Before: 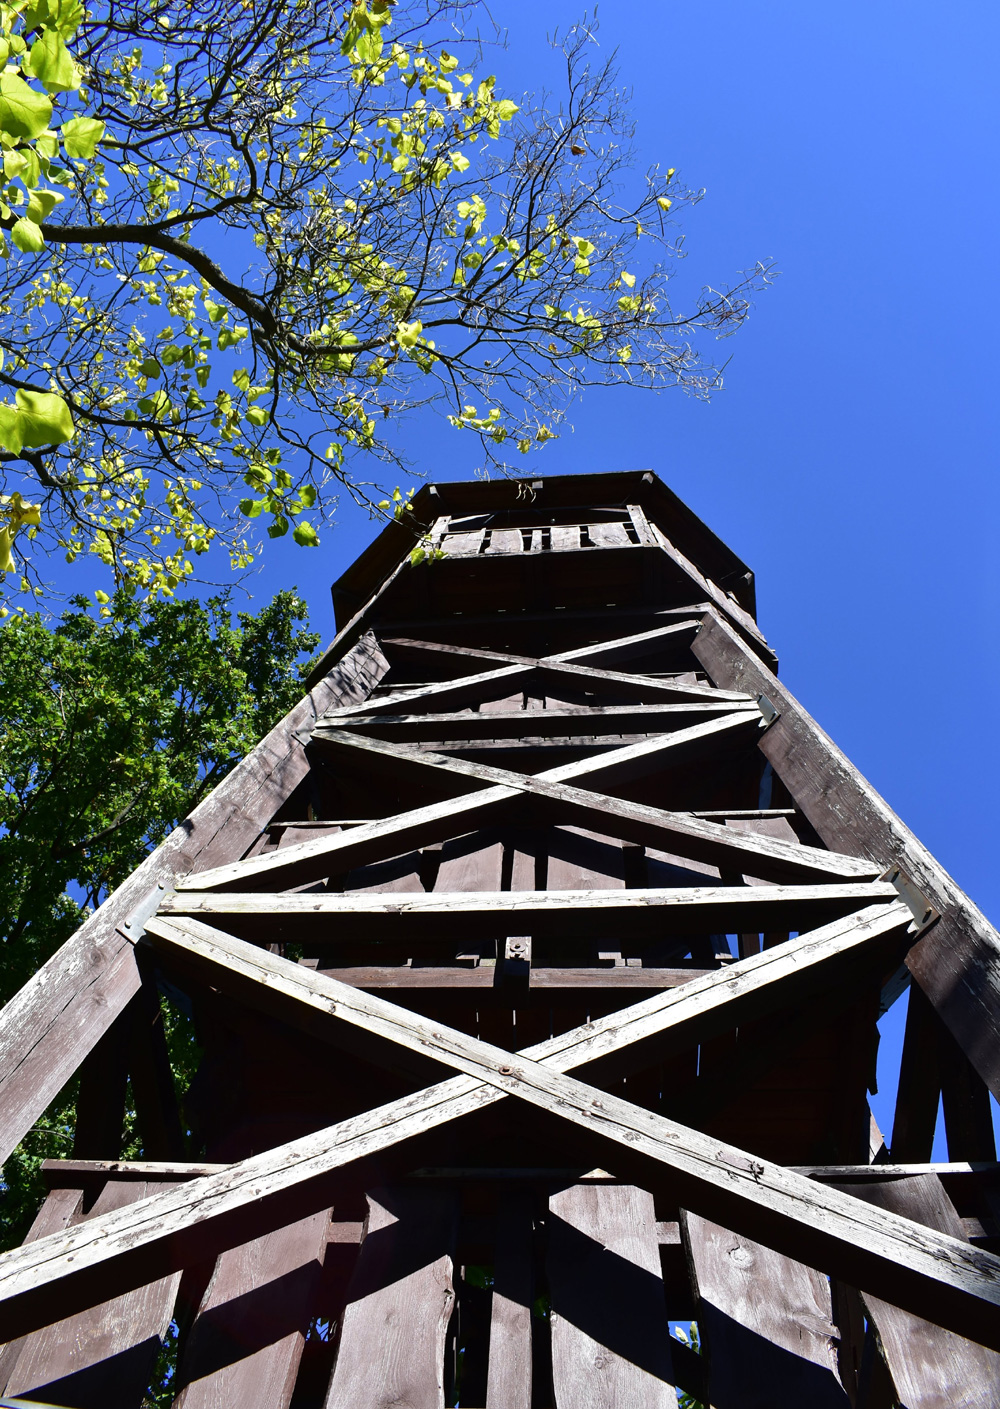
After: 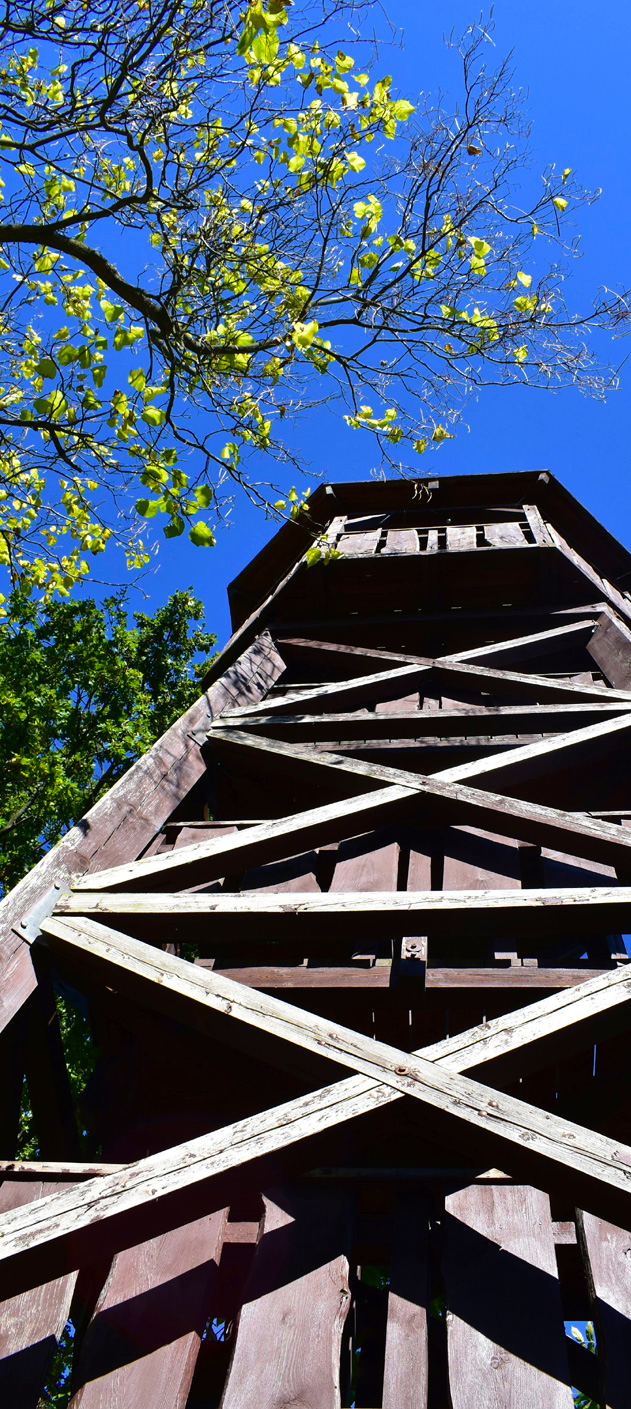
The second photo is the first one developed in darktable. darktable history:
color balance rgb: perceptual saturation grading › global saturation 24.955%
crop: left 10.452%, right 26.367%
velvia: on, module defaults
